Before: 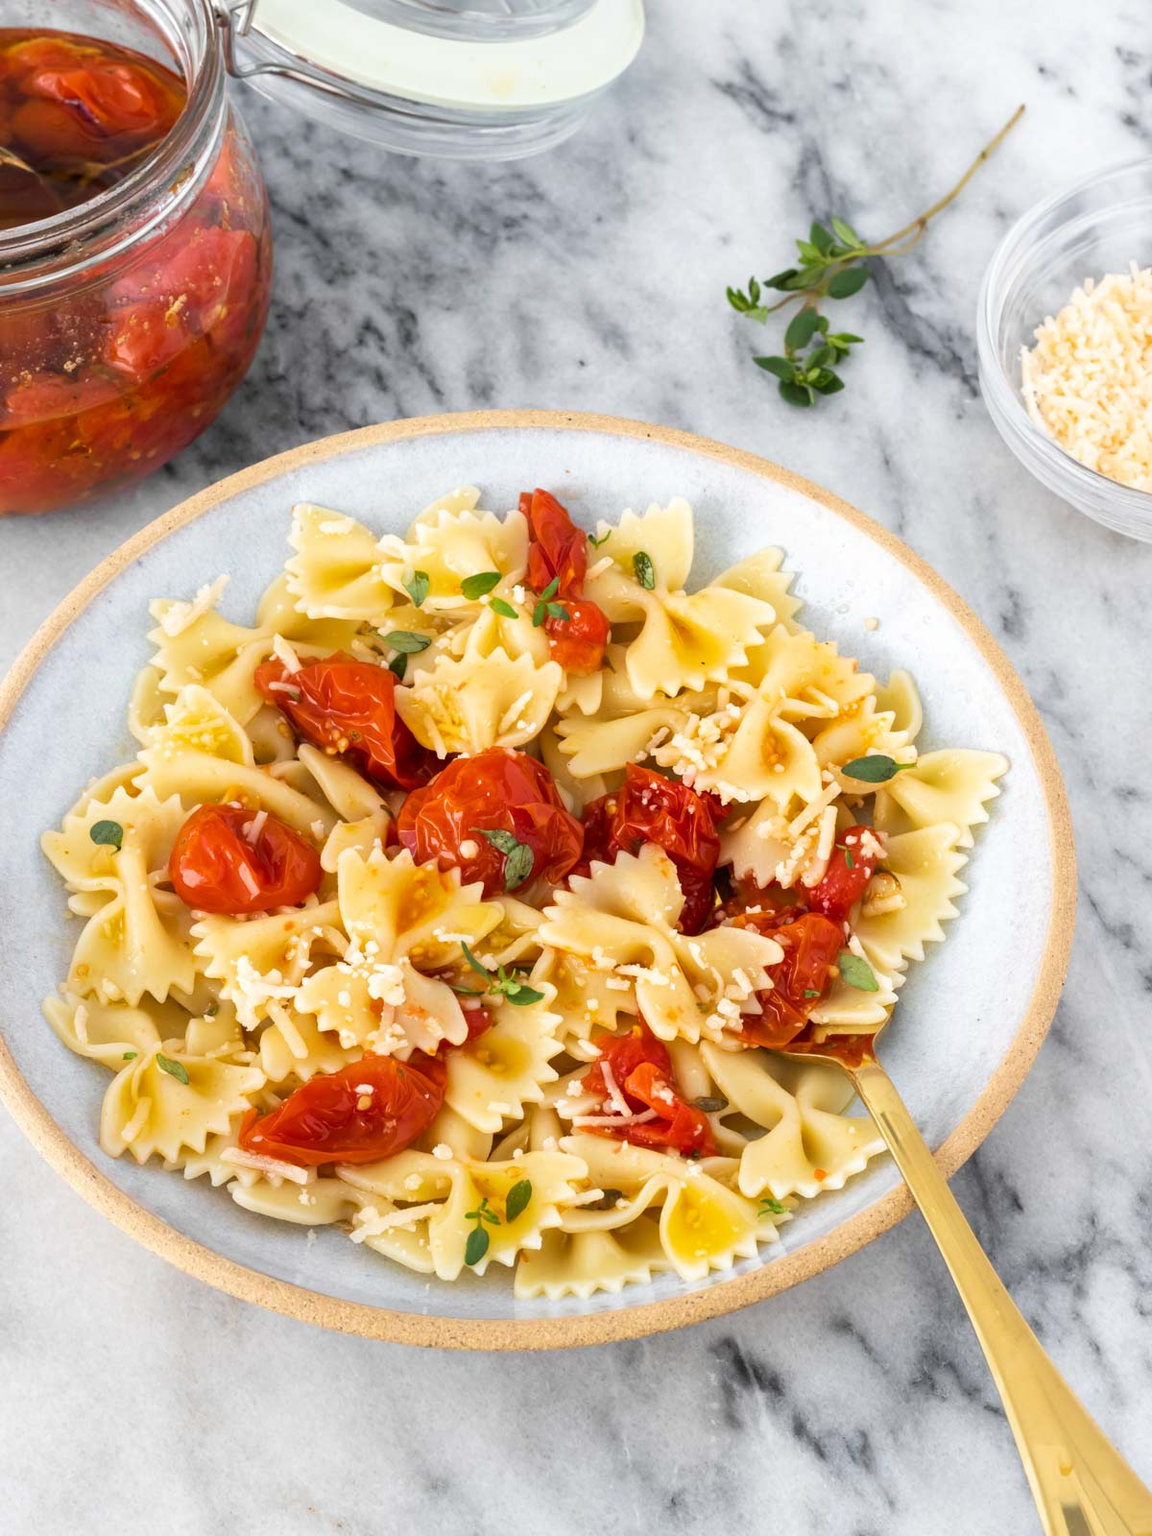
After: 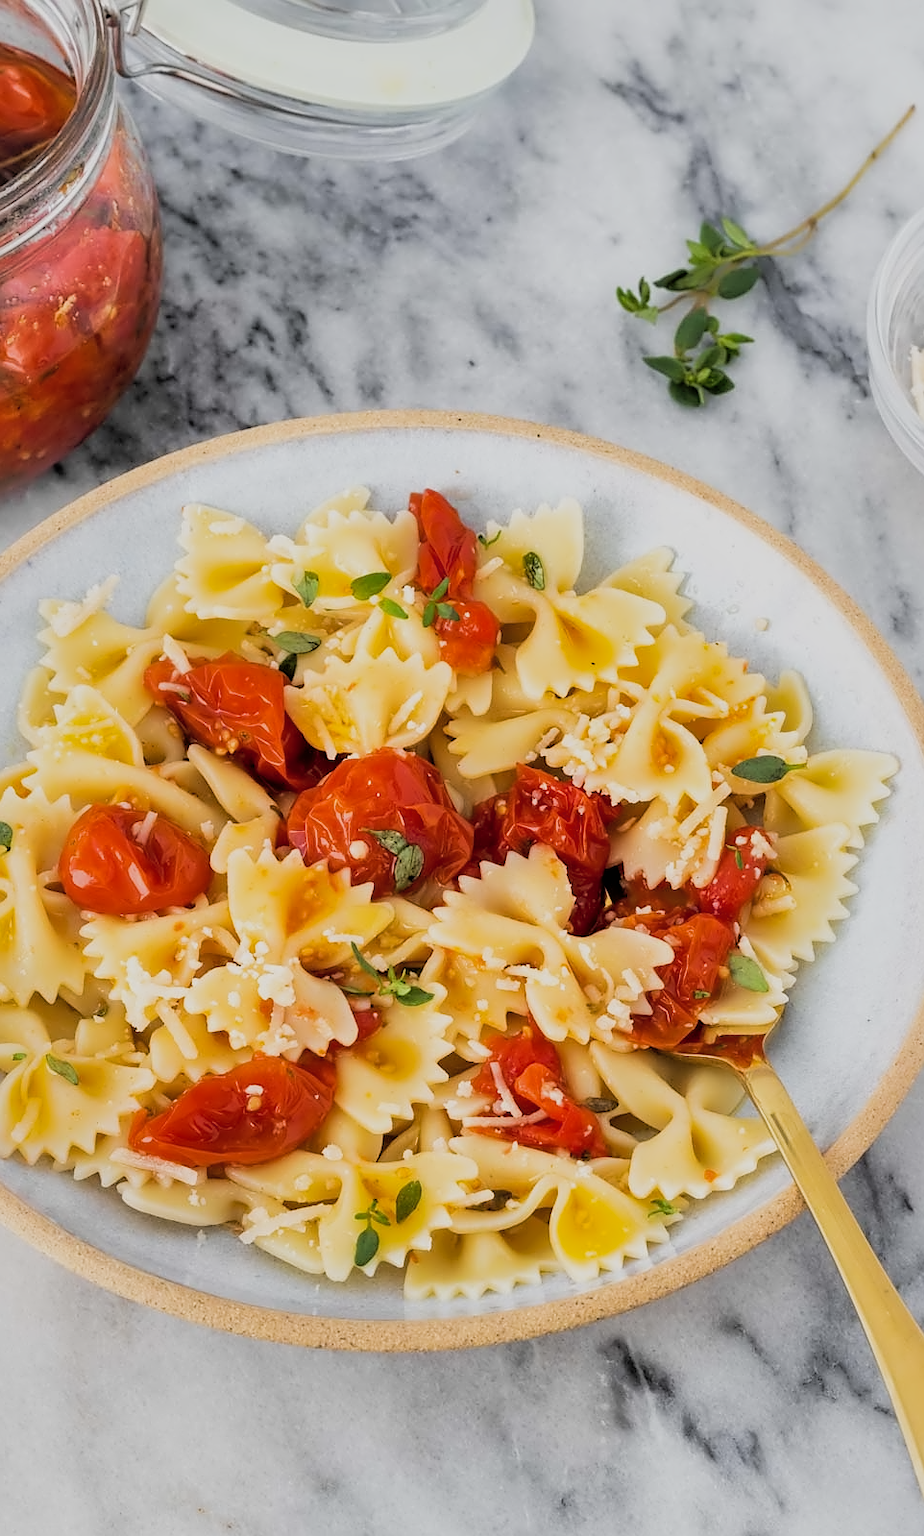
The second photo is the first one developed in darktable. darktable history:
sharpen: radius 1
crop and rotate: left 9.597%, right 10.195%
filmic rgb: black relative exposure -5 EV, hardness 2.88, contrast 1.3, highlights saturation mix -30%
shadows and highlights: on, module defaults
contrast equalizer: y [[0.5 ×4, 0.524, 0.59], [0.5 ×6], [0.5 ×6], [0, 0, 0, 0.01, 0.045, 0.012], [0, 0, 0, 0.044, 0.195, 0.131]]
